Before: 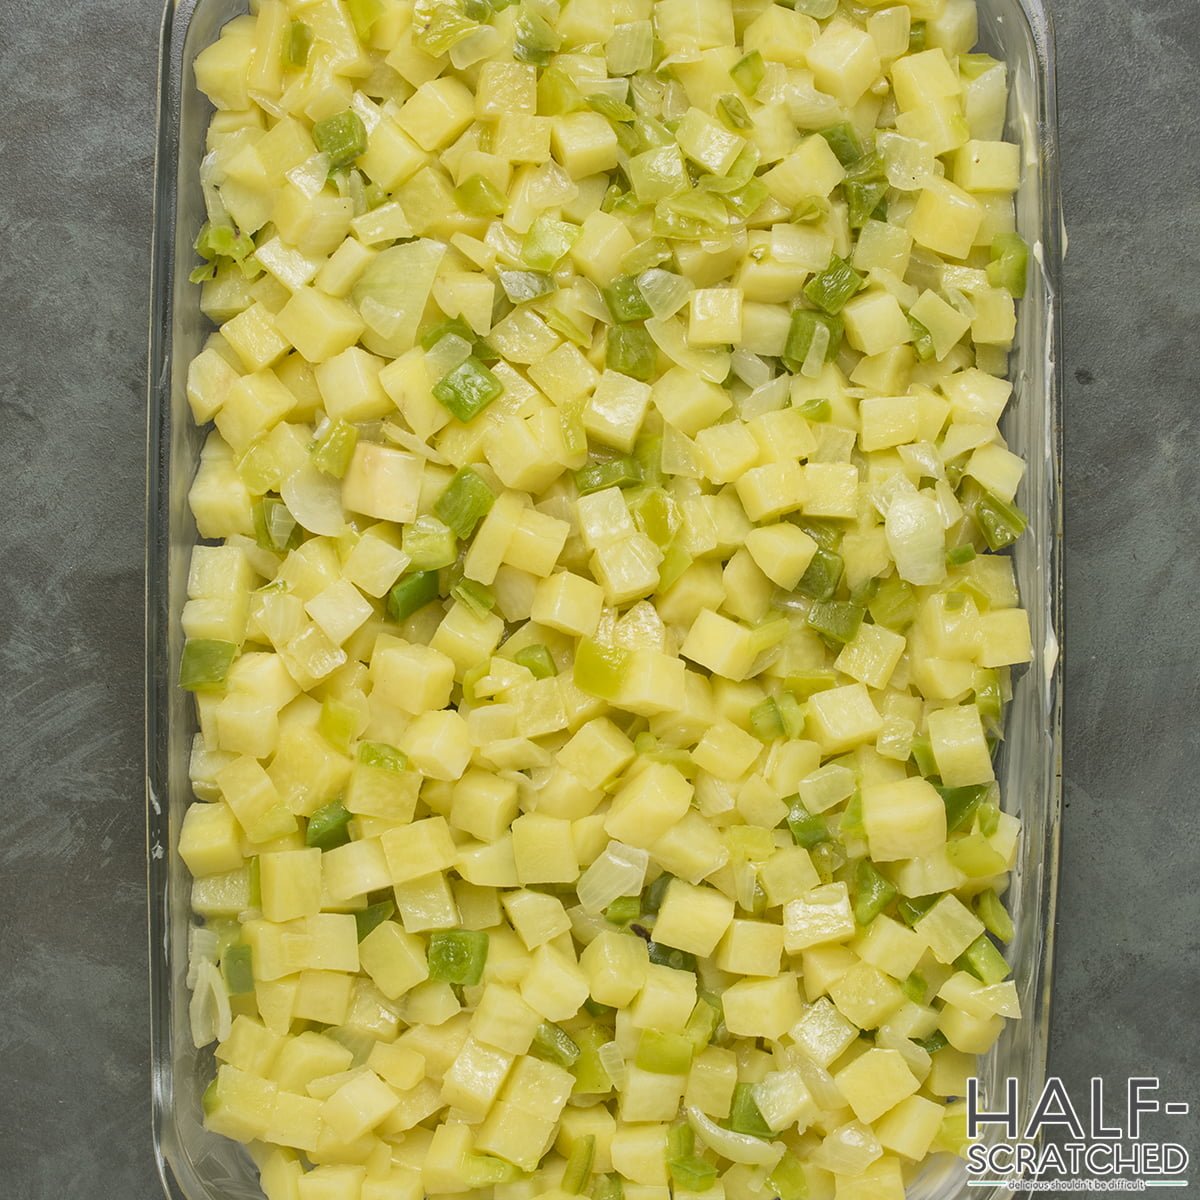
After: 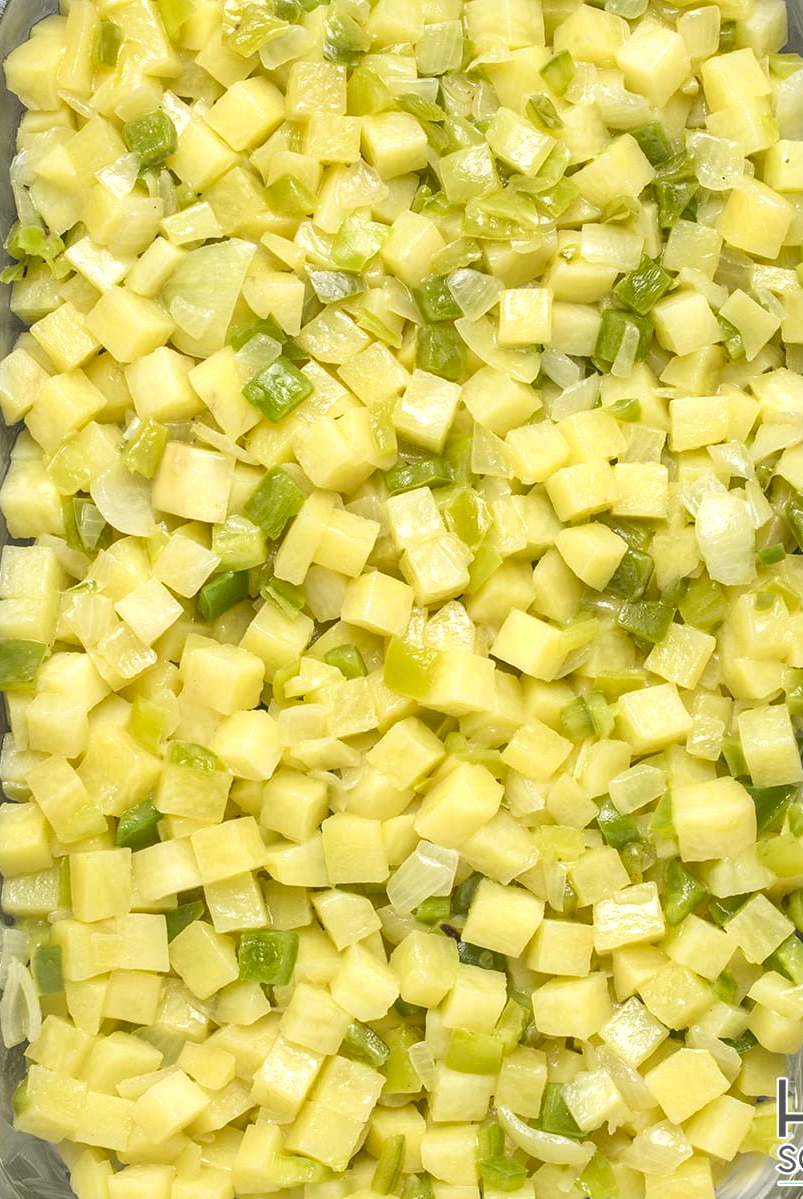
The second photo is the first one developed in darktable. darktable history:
tone equalizer: -8 EV -0.445 EV, -7 EV -0.356 EV, -6 EV -0.344 EV, -5 EV -0.224 EV, -3 EV 0.204 EV, -2 EV 0.36 EV, -1 EV 0.363 EV, +0 EV 0.405 EV, smoothing diameter 24.9%, edges refinement/feathering 12.48, preserve details guided filter
crop and rotate: left 15.856%, right 17.158%
local contrast: on, module defaults
